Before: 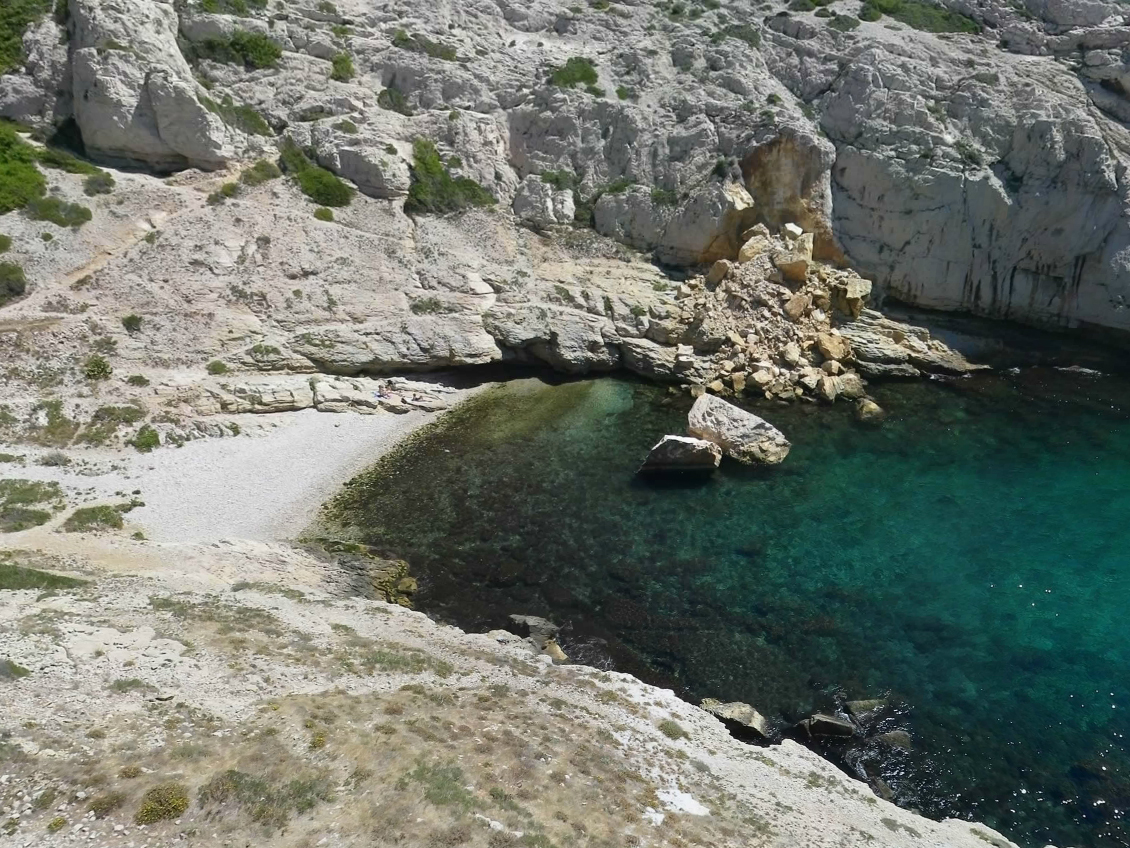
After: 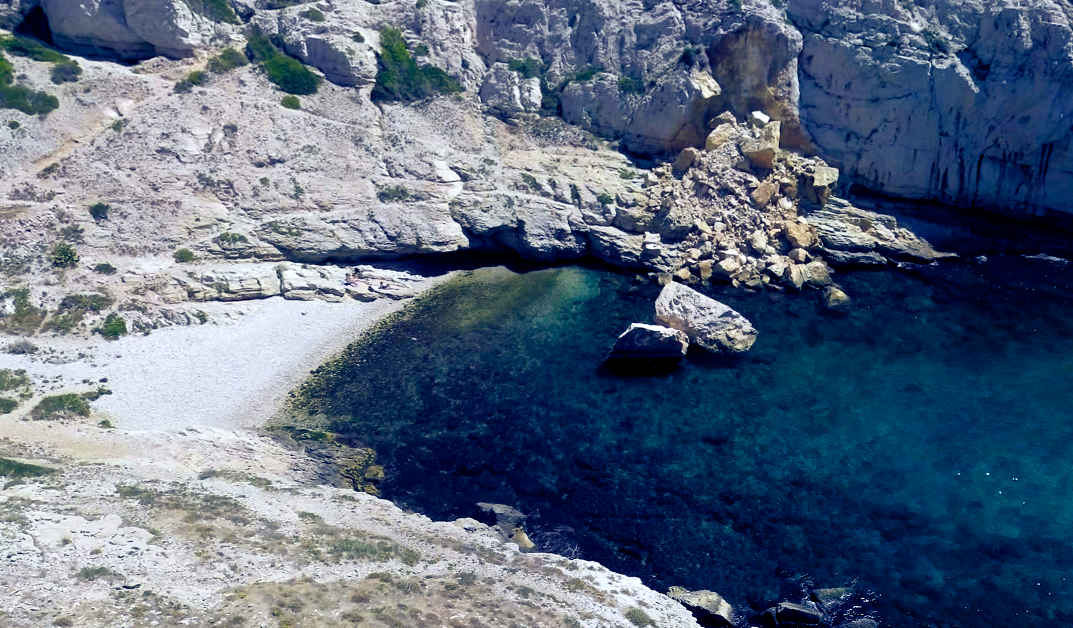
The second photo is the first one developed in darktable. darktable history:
color balance rgb: shadows lift › luminance -41.13%, shadows lift › chroma 14.13%, shadows lift › hue 260°, power › luminance -3.76%, power › chroma 0.56%, power › hue 40.37°, highlights gain › luminance 16.81%, highlights gain › chroma 2.94%, highlights gain › hue 260°, global offset › luminance -0.29%, global offset › chroma 0.31%, global offset › hue 260°, perceptual saturation grading › global saturation 20%, perceptual saturation grading › highlights -13.92%, perceptual saturation grading › shadows 50%
crop and rotate: left 2.991%, top 13.302%, right 1.981%, bottom 12.636%
